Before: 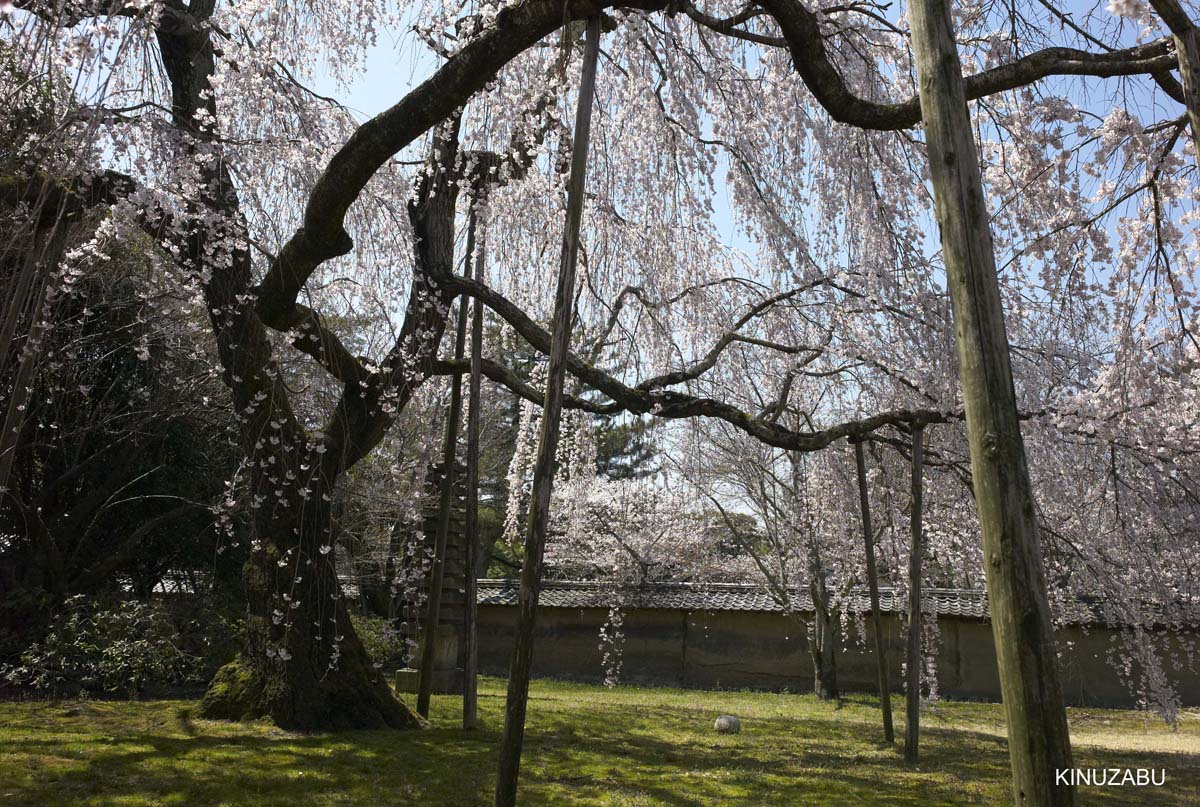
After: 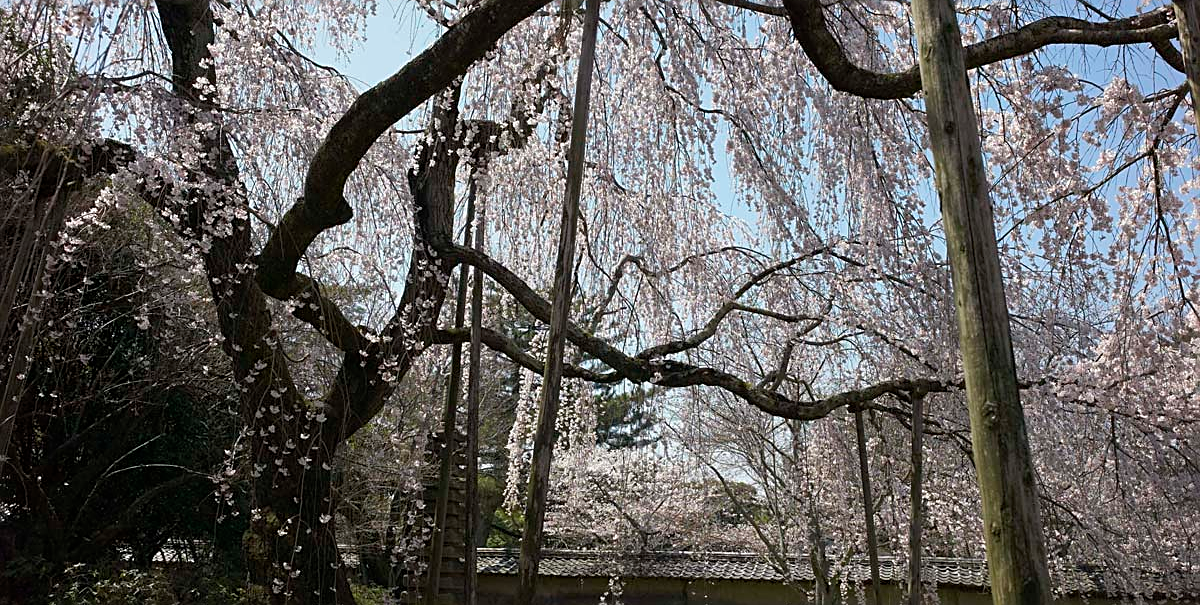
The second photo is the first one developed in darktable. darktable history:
white balance: emerald 1
crop: top 3.857%, bottom 21.132%
shadows and highlights: shadows 25, white point adjustment -3, highlights -30
sharpen: on, module defaults
